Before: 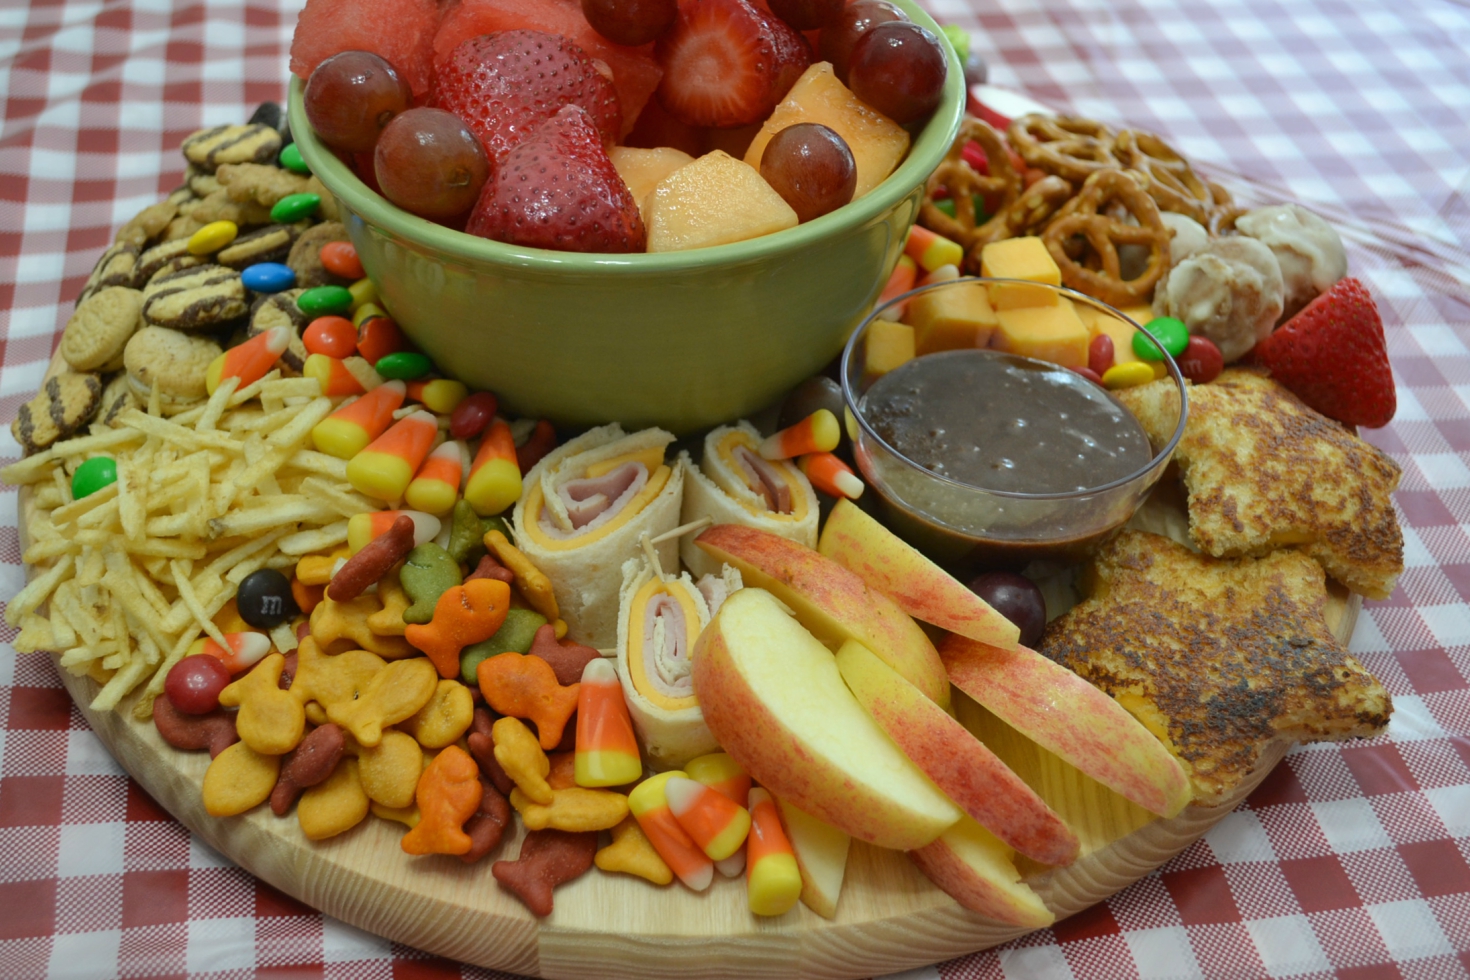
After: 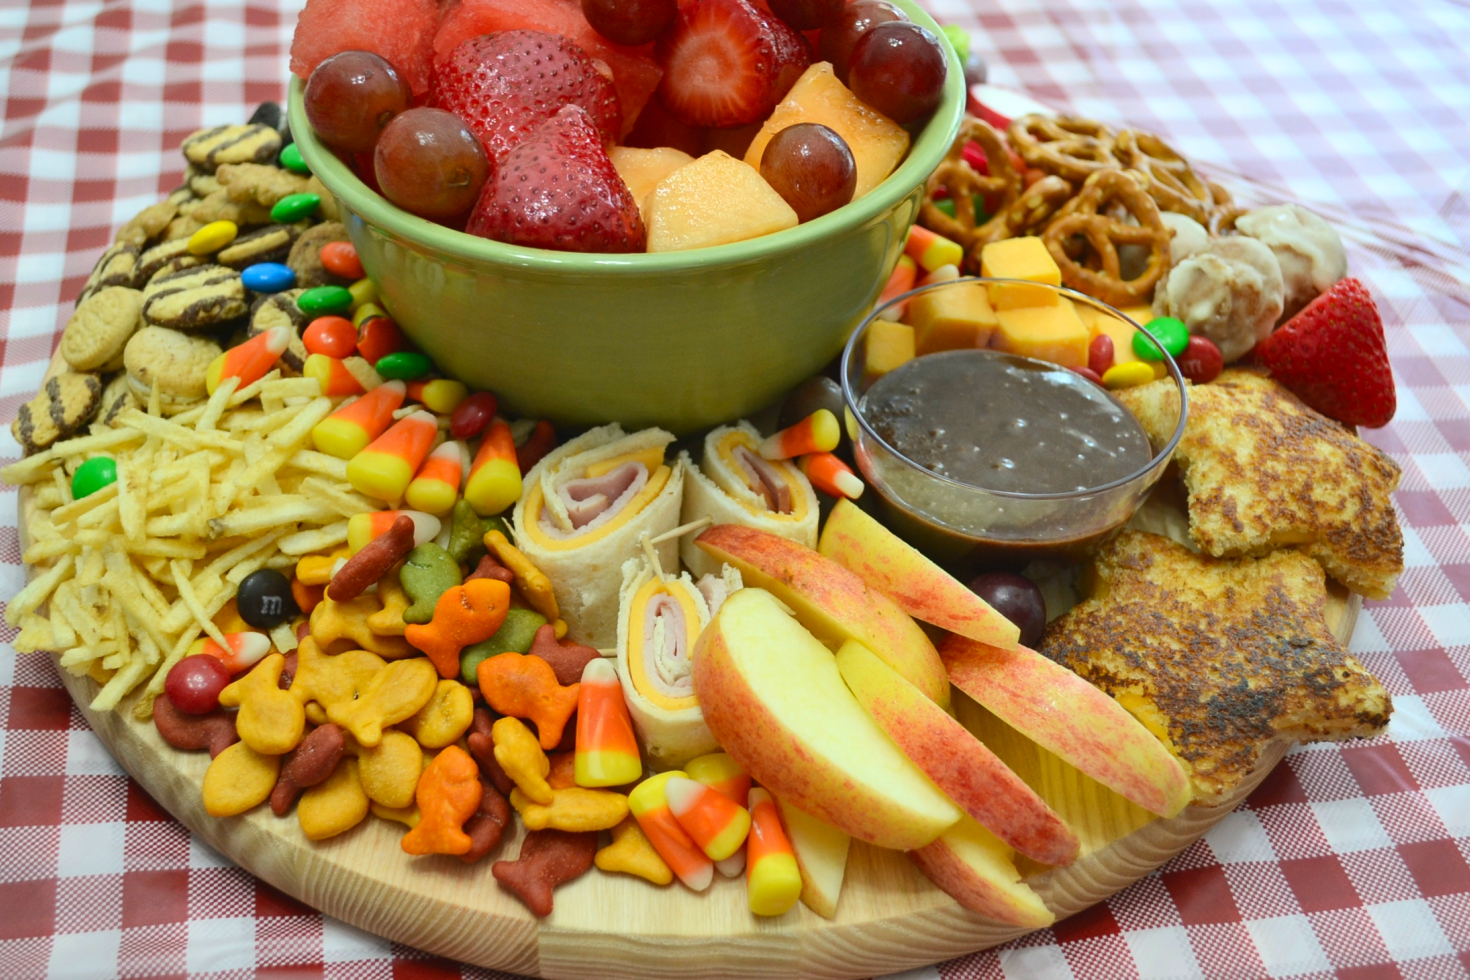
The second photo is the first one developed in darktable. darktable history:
contrast brightness saturation: contrast 0.204, brightness 0.155, saturation 0.219
exposure: compensate exposure bias true, compensate highlight preservation false
tone equalizer: smoothing diameter 2.02%, edges refinement/feathering 17.31, mask exposure compensation -1.57 EV, filter diffusion 5
